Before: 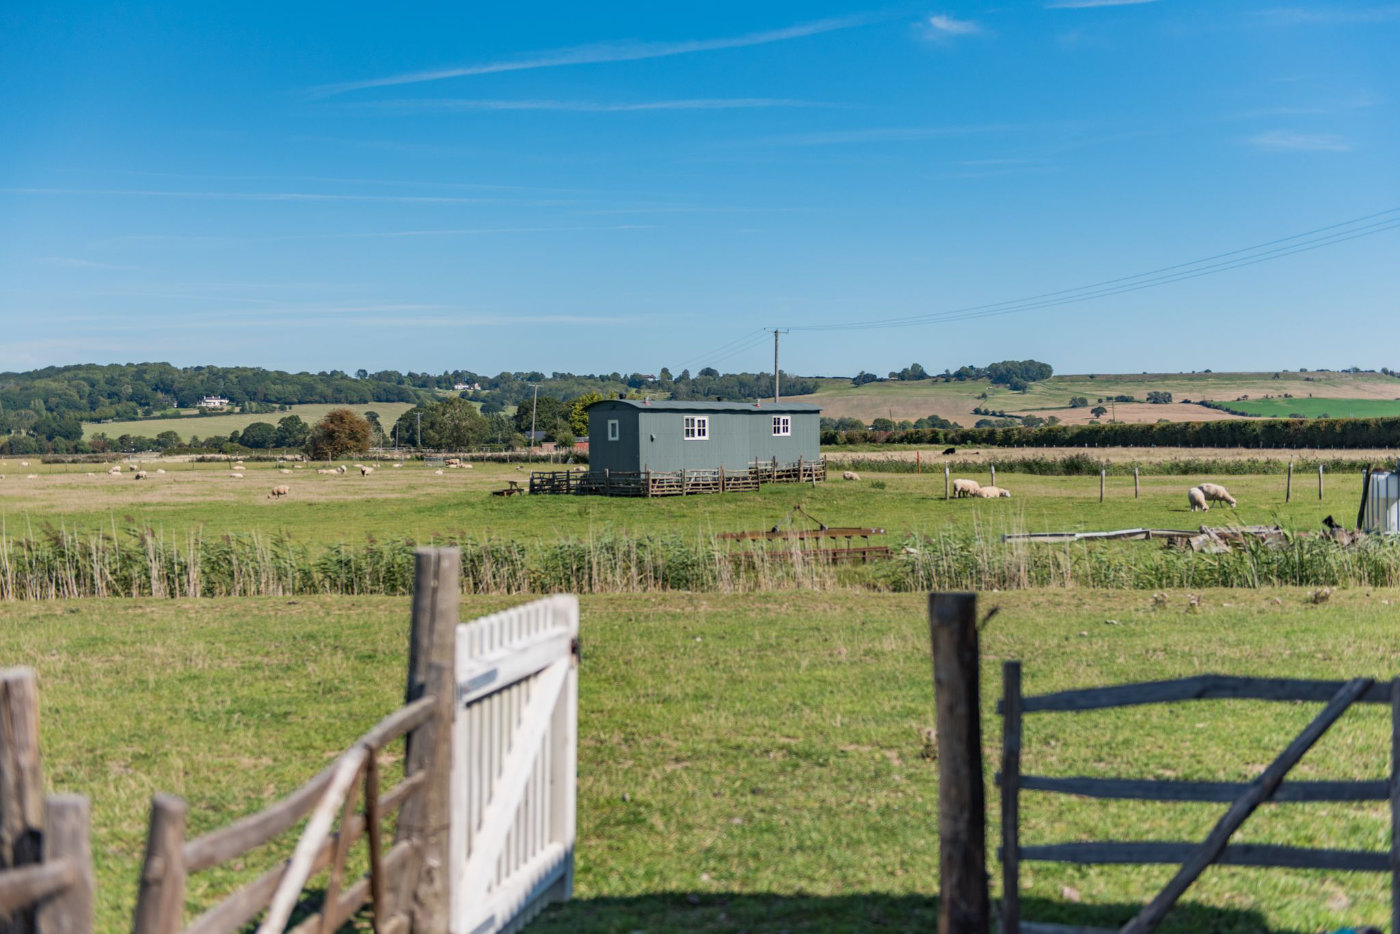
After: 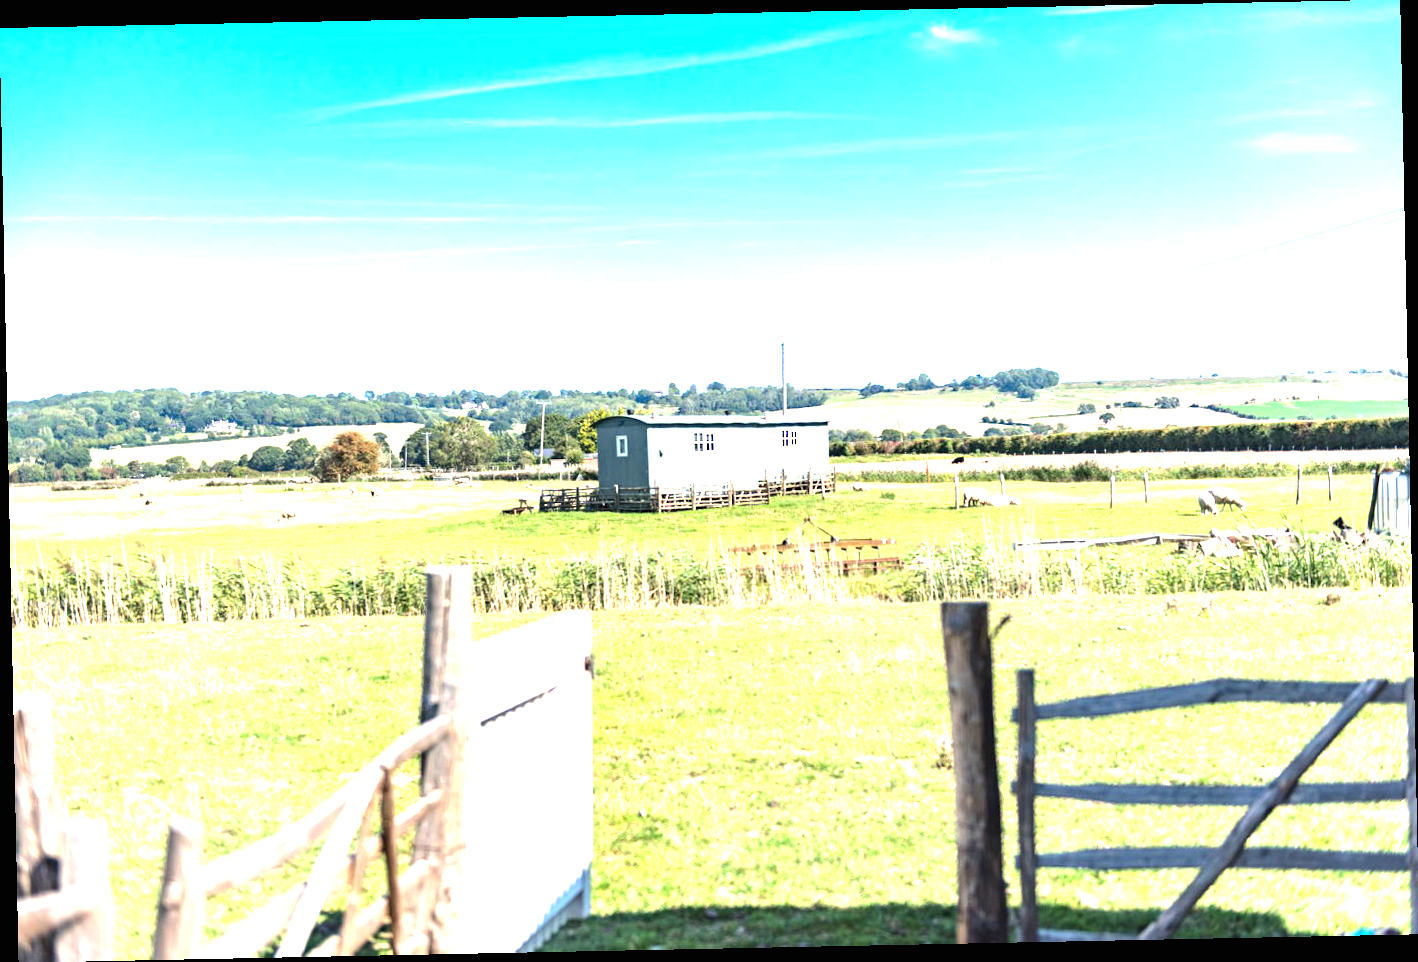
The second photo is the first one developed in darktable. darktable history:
tone equalizer: -8 EV -0.417 EV, -7 EV -0.389 EV, -6 EV -0.333 EV, -5 EV -0.222 EV, -3 EV 0.222 EV, -2 EV 0.333 EV, -1 EV 0.389 EV, +0 EV 0.417 EV, edges refinement/feathering 500, mask exposure compensation -1.57 EV, preserve details no
rotate and perspective: rotation -1.17°, automatic cropping off
exposure: black level correction 0, exposure 2 EV, compensate highlight preservation false
